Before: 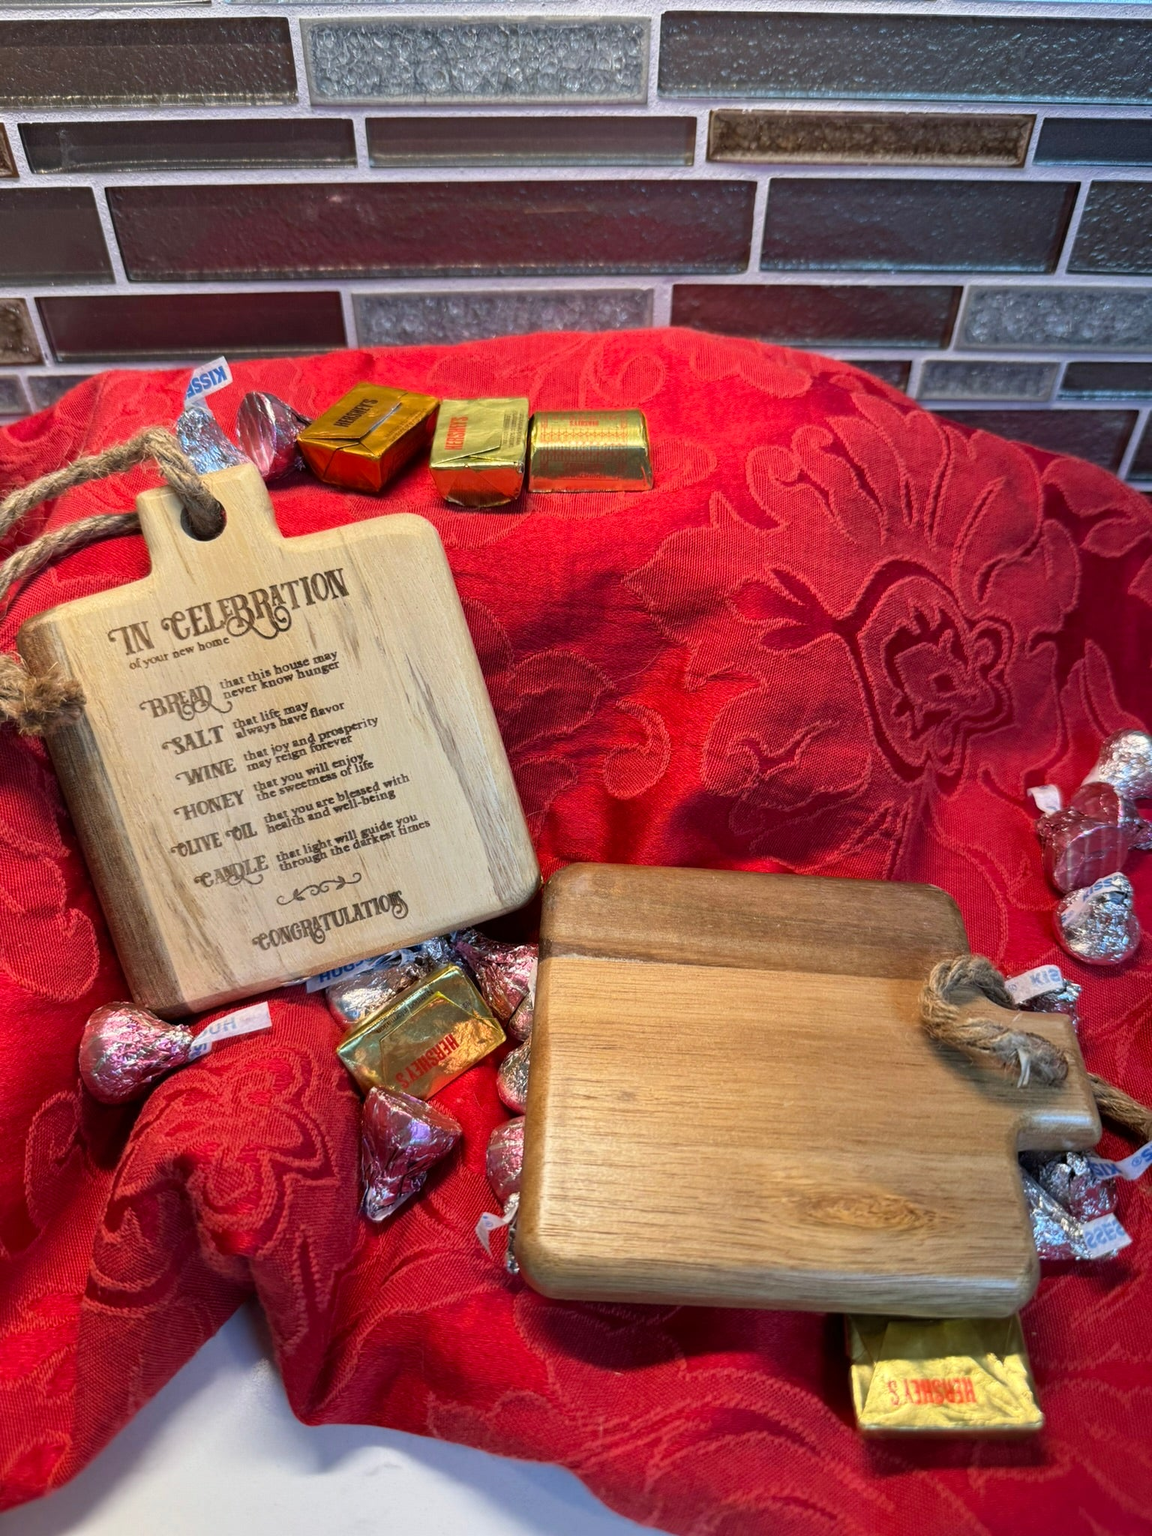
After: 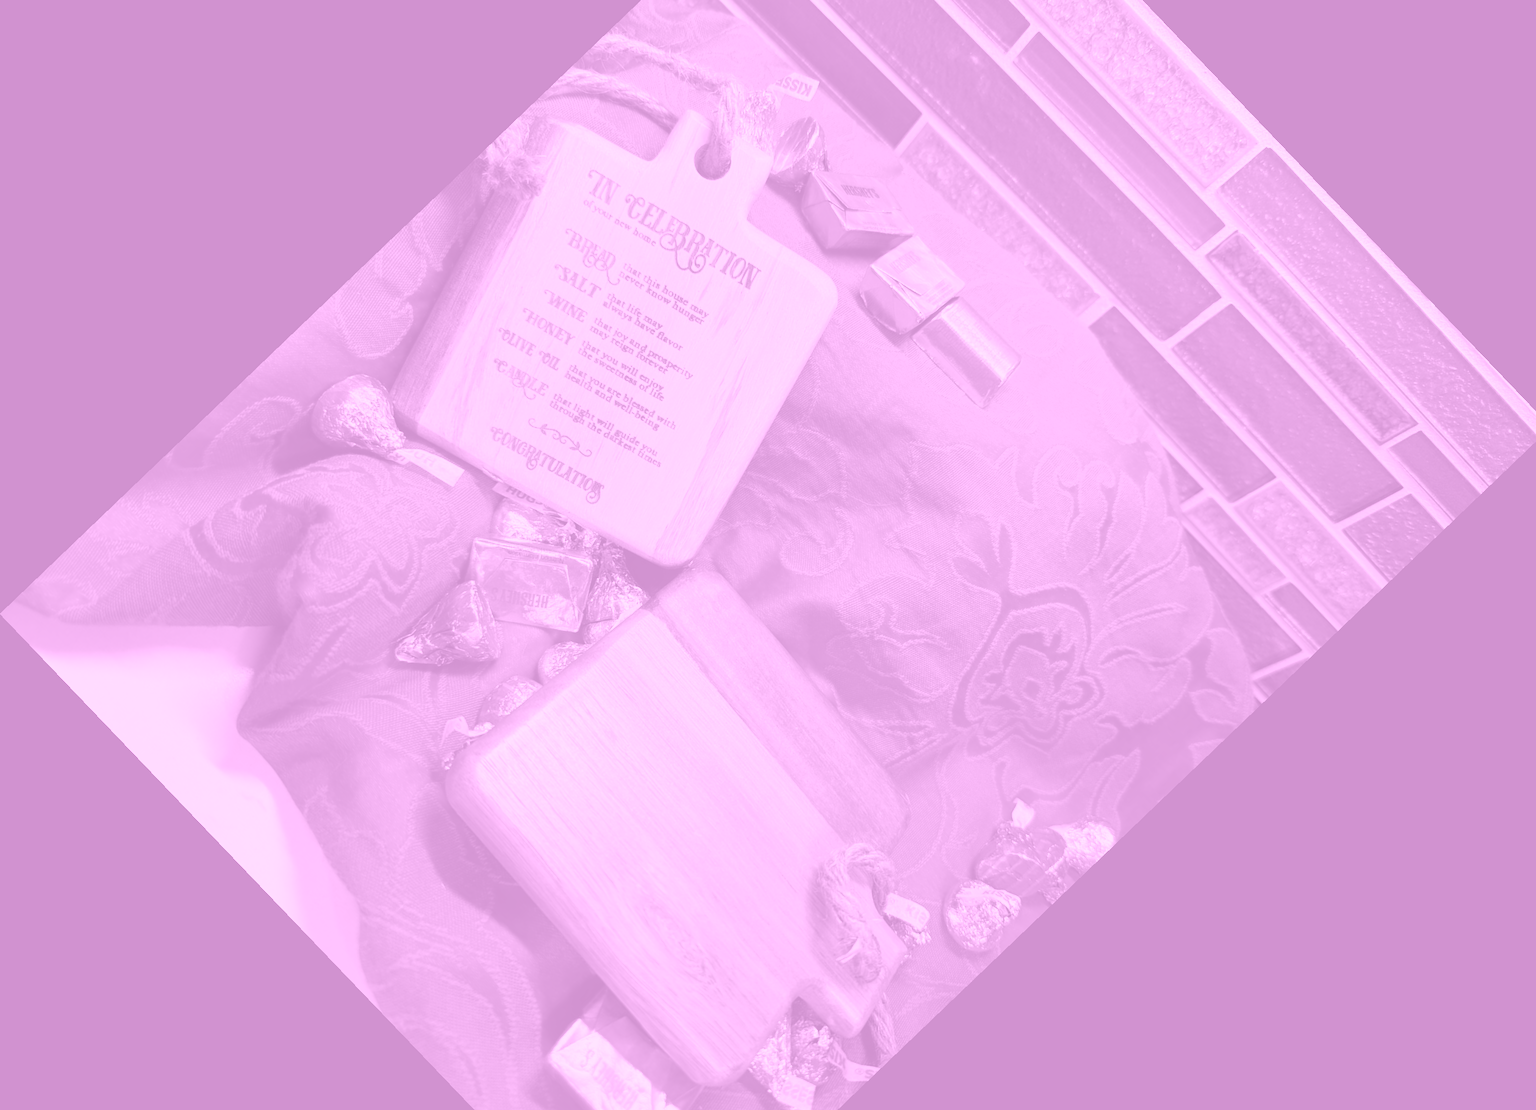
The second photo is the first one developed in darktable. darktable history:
crop and rotate: angle -46.26°, top 16.234%, right 0.912%, bottom 11.704%
colorize: hue 331.2°, saturation 75%, source mix 30.28%, lightness 70.52%, version 1
